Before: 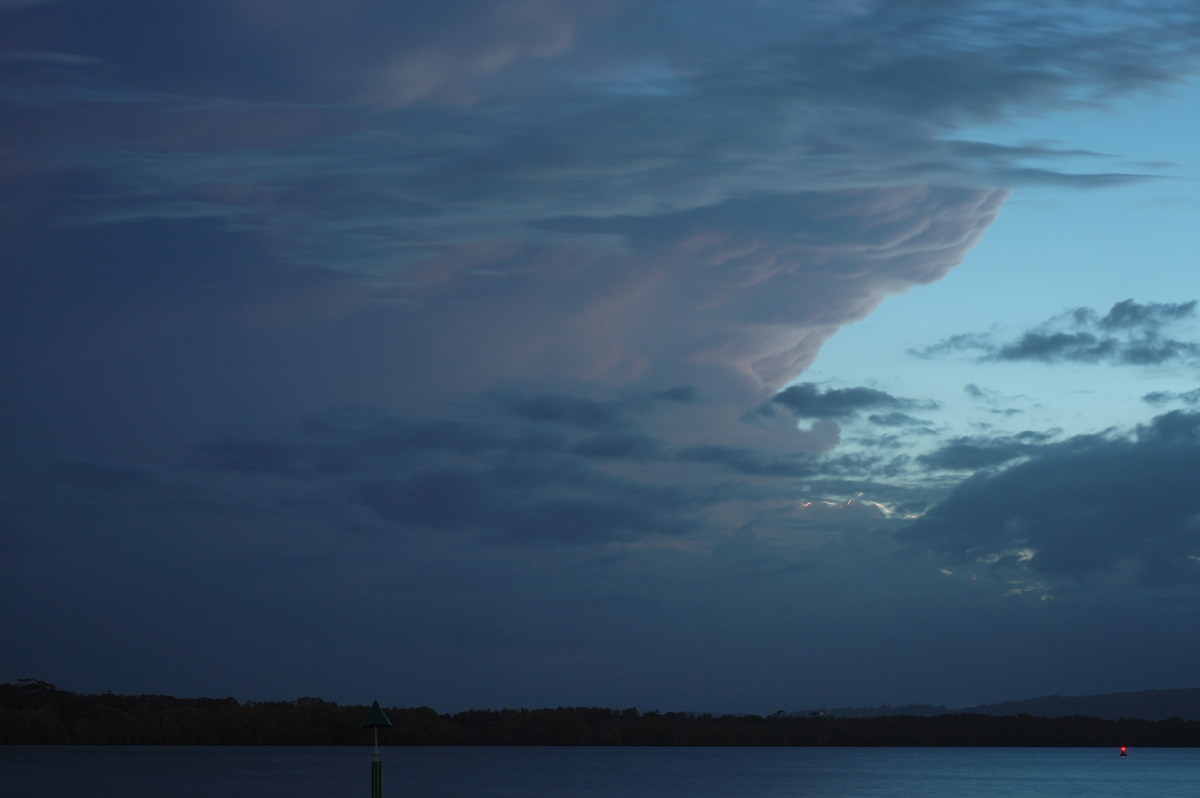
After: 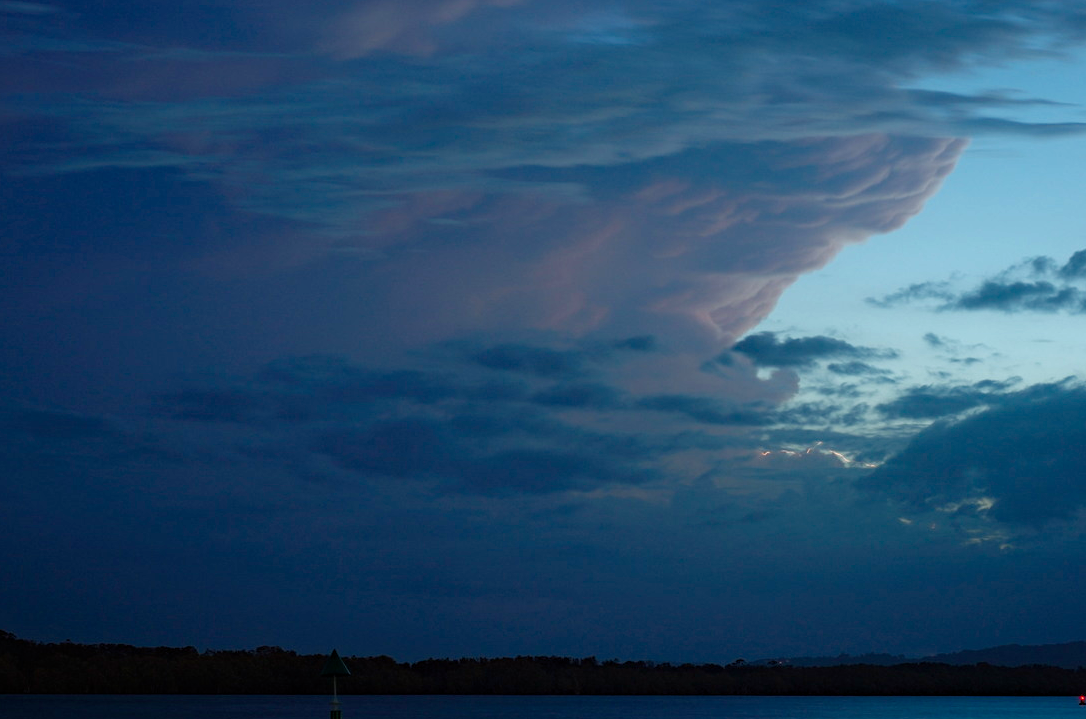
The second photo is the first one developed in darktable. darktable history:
color balance rgb: highlights gain › luminance 7.396%, highlights gain › chroma 0.895%, highlights gain › hue 47.5°, perceptual saturation grading › global saturation 20.044%, perceptual saturation grading › highlights -19.986%, perceptual saturation grading › shadows 29.594%
crop: left 3.488%, top 6.482%, right 5.961%, bottom 3.305%
haze removal: compatibility mode true, adaptive false
